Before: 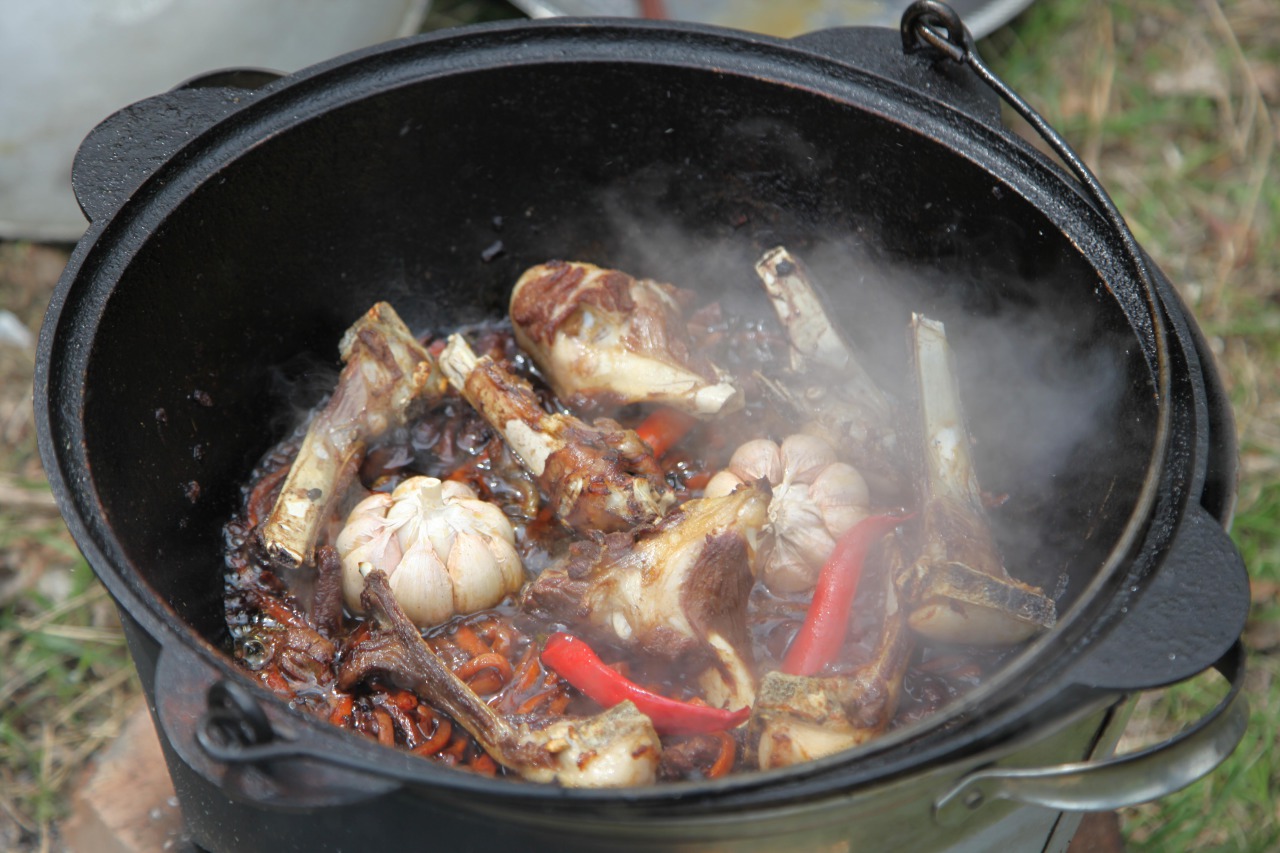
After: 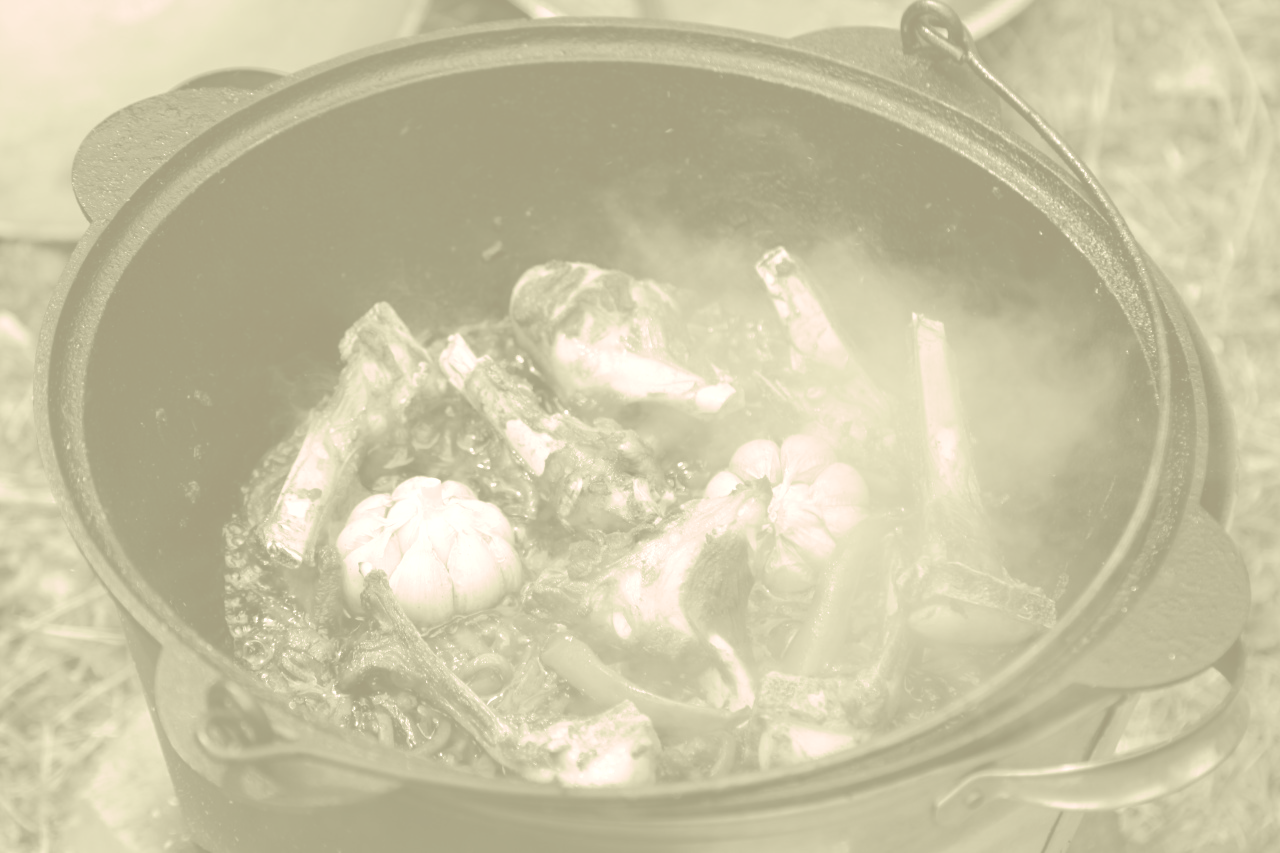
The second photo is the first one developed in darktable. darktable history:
color correction: highlights a* 4.02, highlights b* 4.98, shadows a* -7.55, shadows b* 4.98
colorize: hue 43.2°, saturation 40%, version 1
exposure: black level correction -0.023, exposure -0.039 EV, compensate highlight preservation false
split-toning: highlights › hue 298.8°, highlights › saturation 0.73, compress 41.76%
